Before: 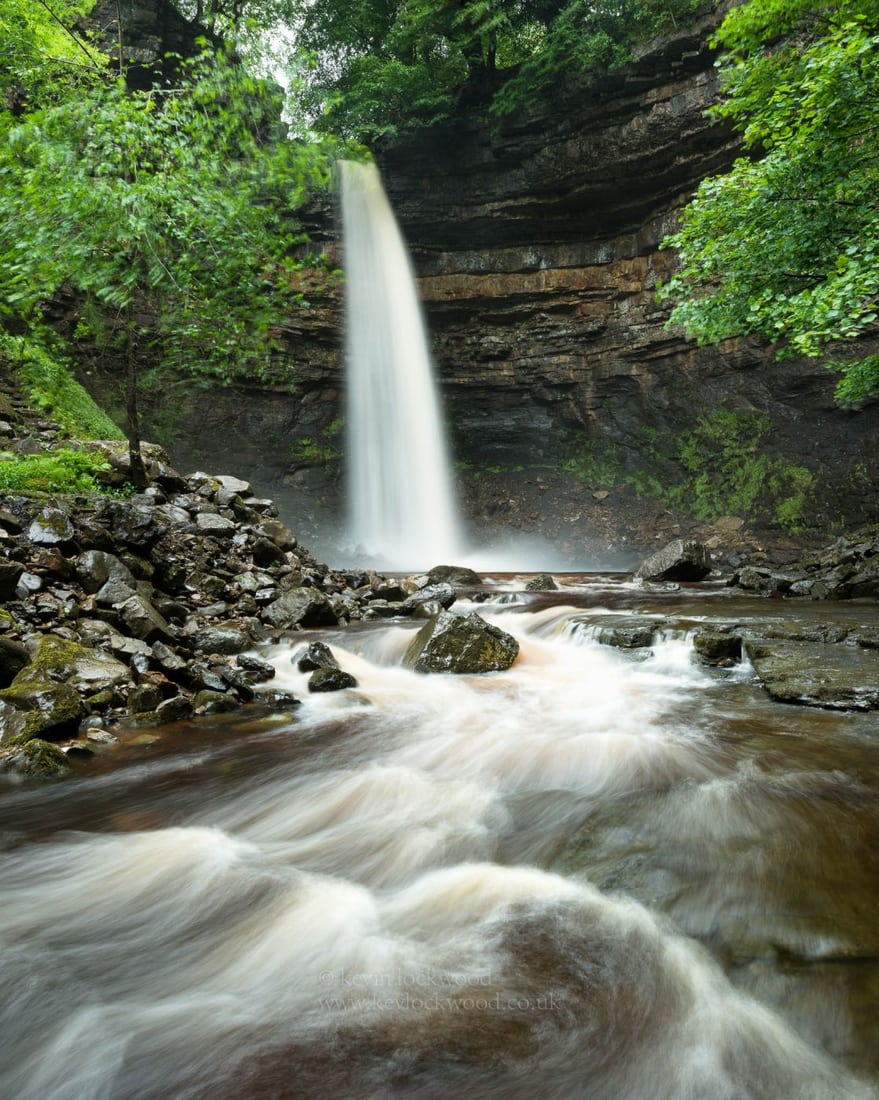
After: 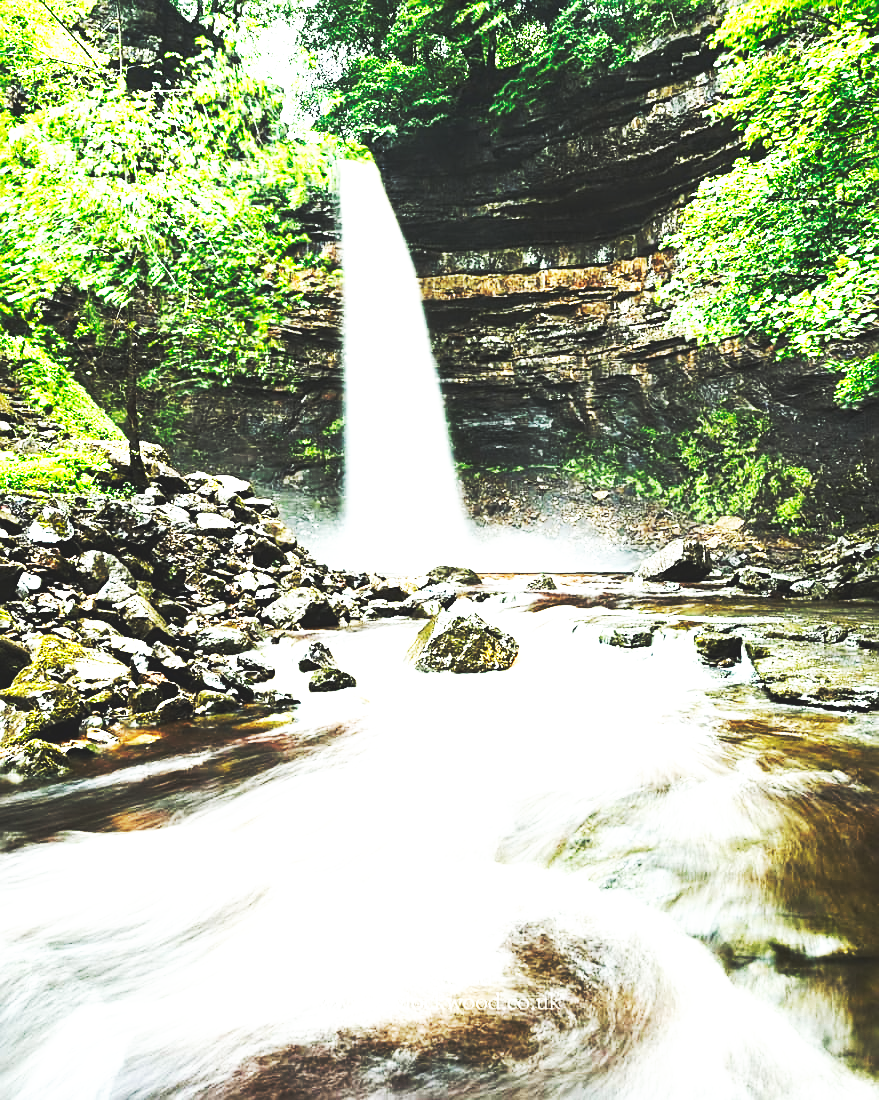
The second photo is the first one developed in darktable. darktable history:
exposure: black level correction 0, exposure 0.934 EV, compensate exposure bias true, compensate highlight preservation false
tone equalizer: -8 EV -0.73 EV, -7 EV -0.674 EV, -6 EV -0.637 EV, -5 EV -0.37 EV, -3 EV 0.385 EV, -2 EV 0.6 EV, -1 EV 0.69 EV, +0 EV 0.738 EV, edges refinement/feathering 500, mask exposure compensation -1.57 EV, preserve details no
sharpen: on, module defaults
base curve: curves: ch0 [(0, 0.015) (0.085, 0.116) (0.134, 0.298) (0.19, 0.545) (0.296, 0.764) (0.599, 0.982) (1, 1)], preserve colors none
